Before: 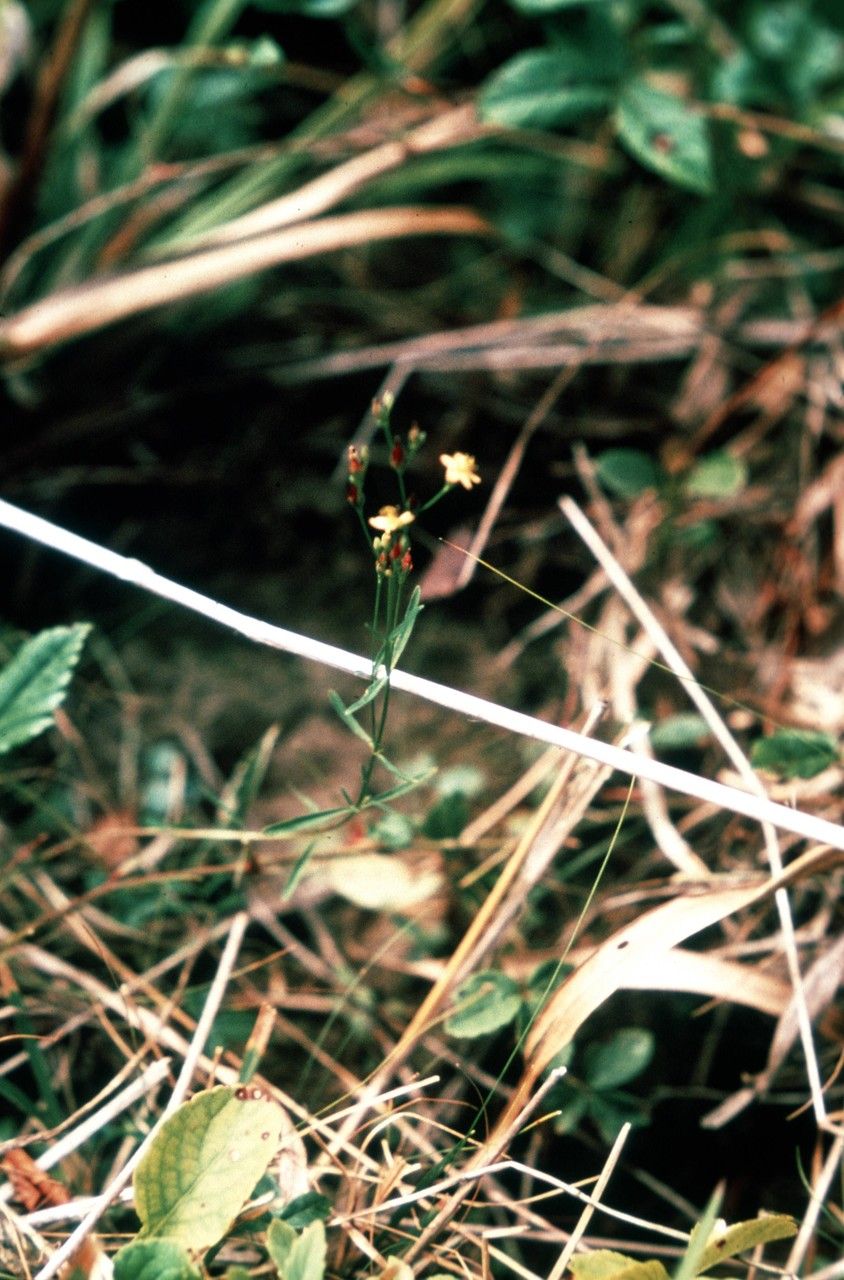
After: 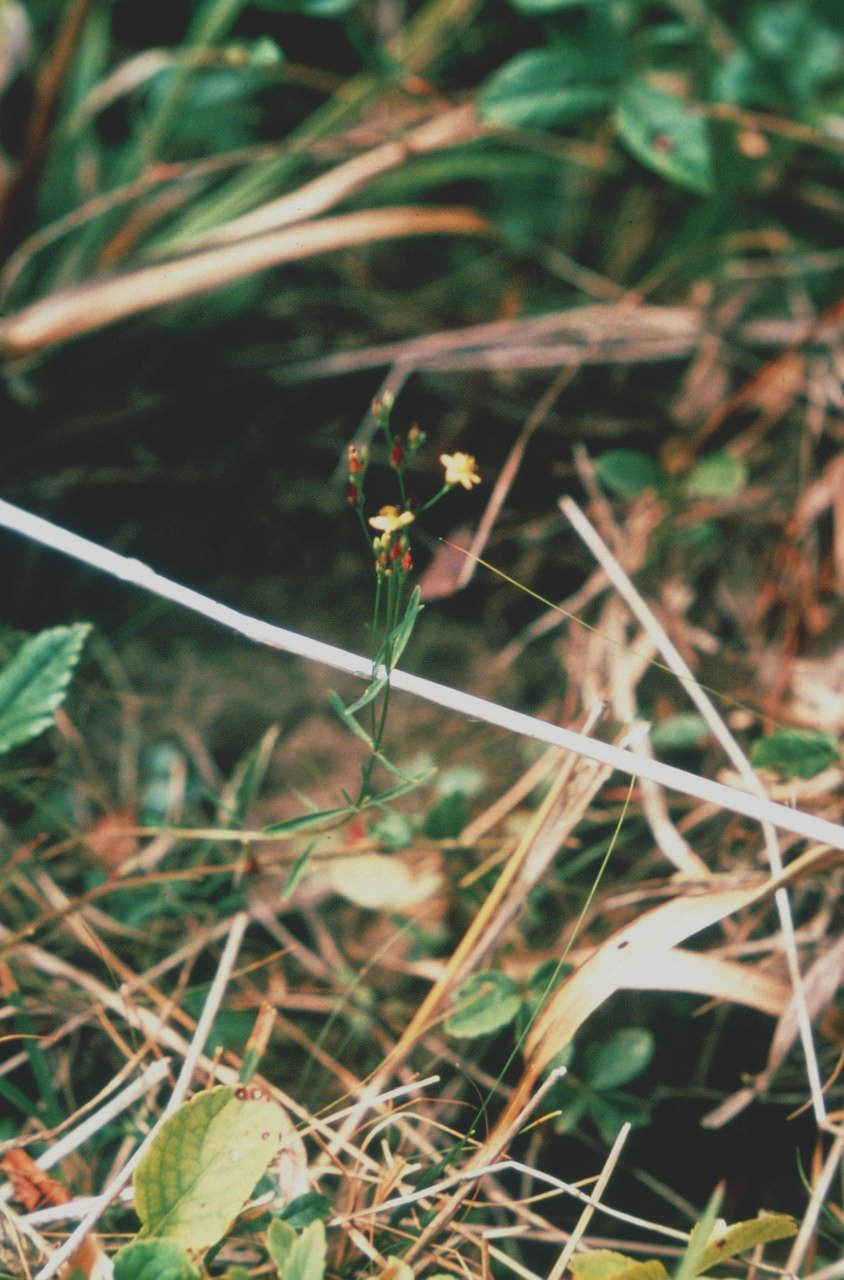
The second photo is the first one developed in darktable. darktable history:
contrast brightness saturation: contrast -0.291
